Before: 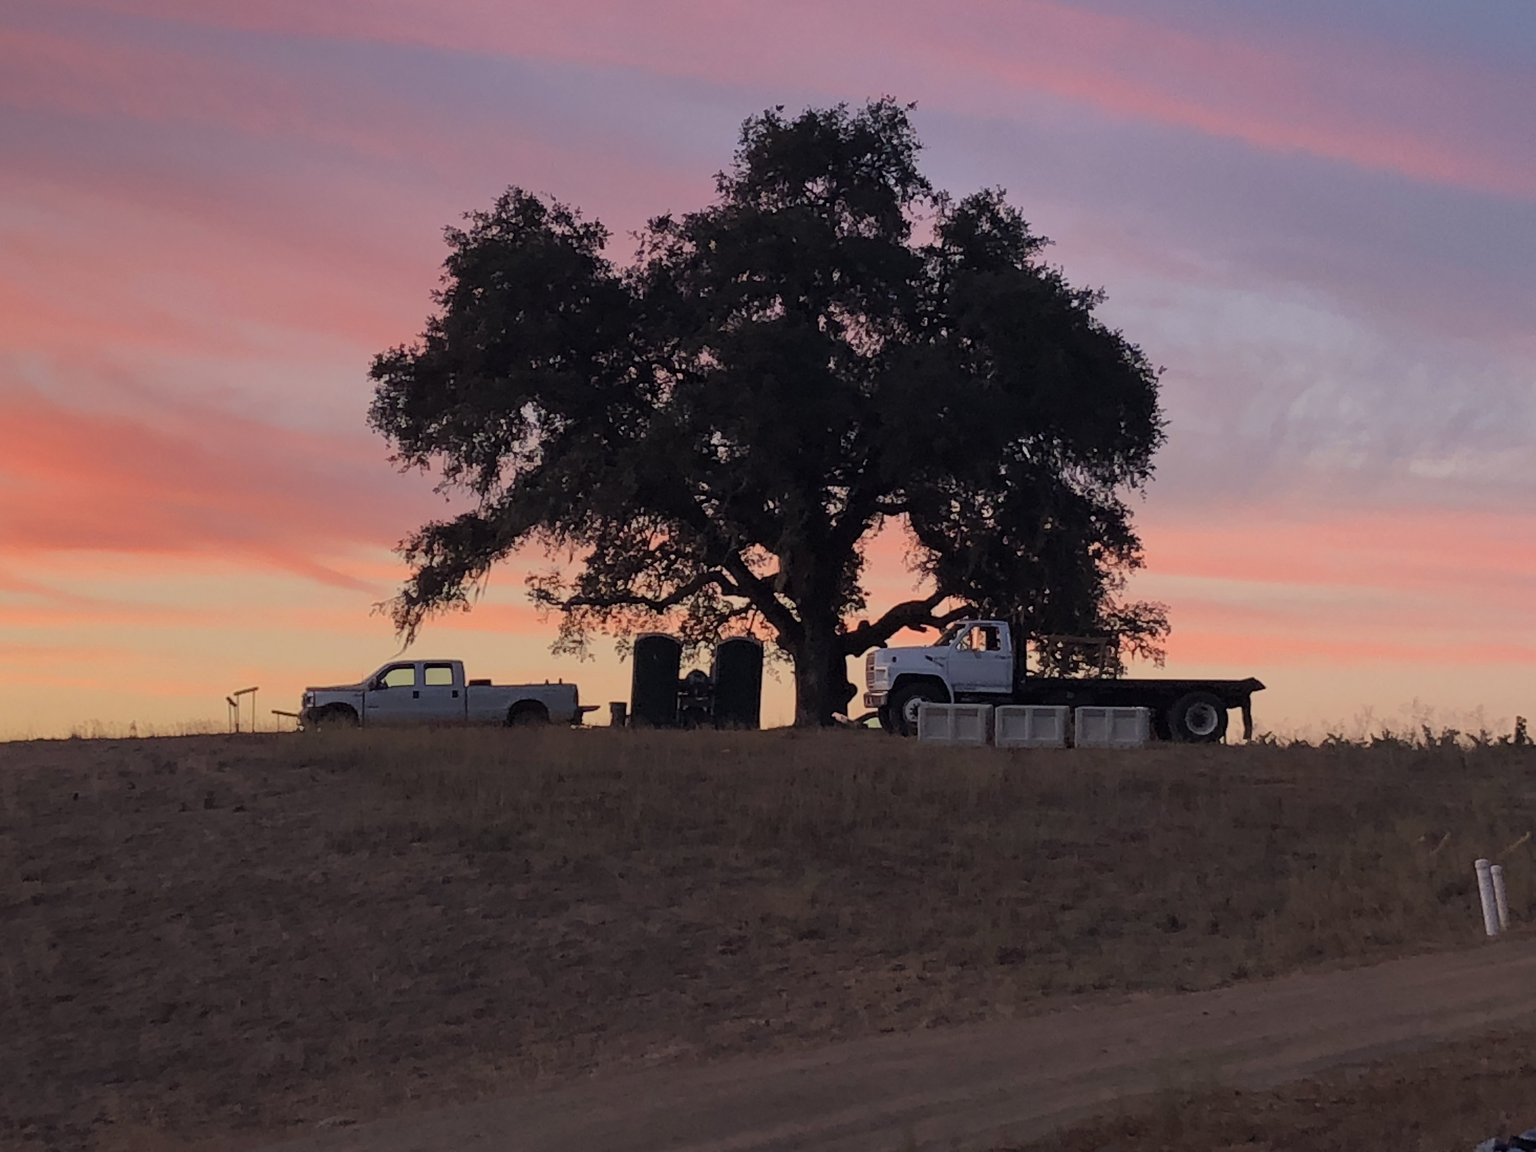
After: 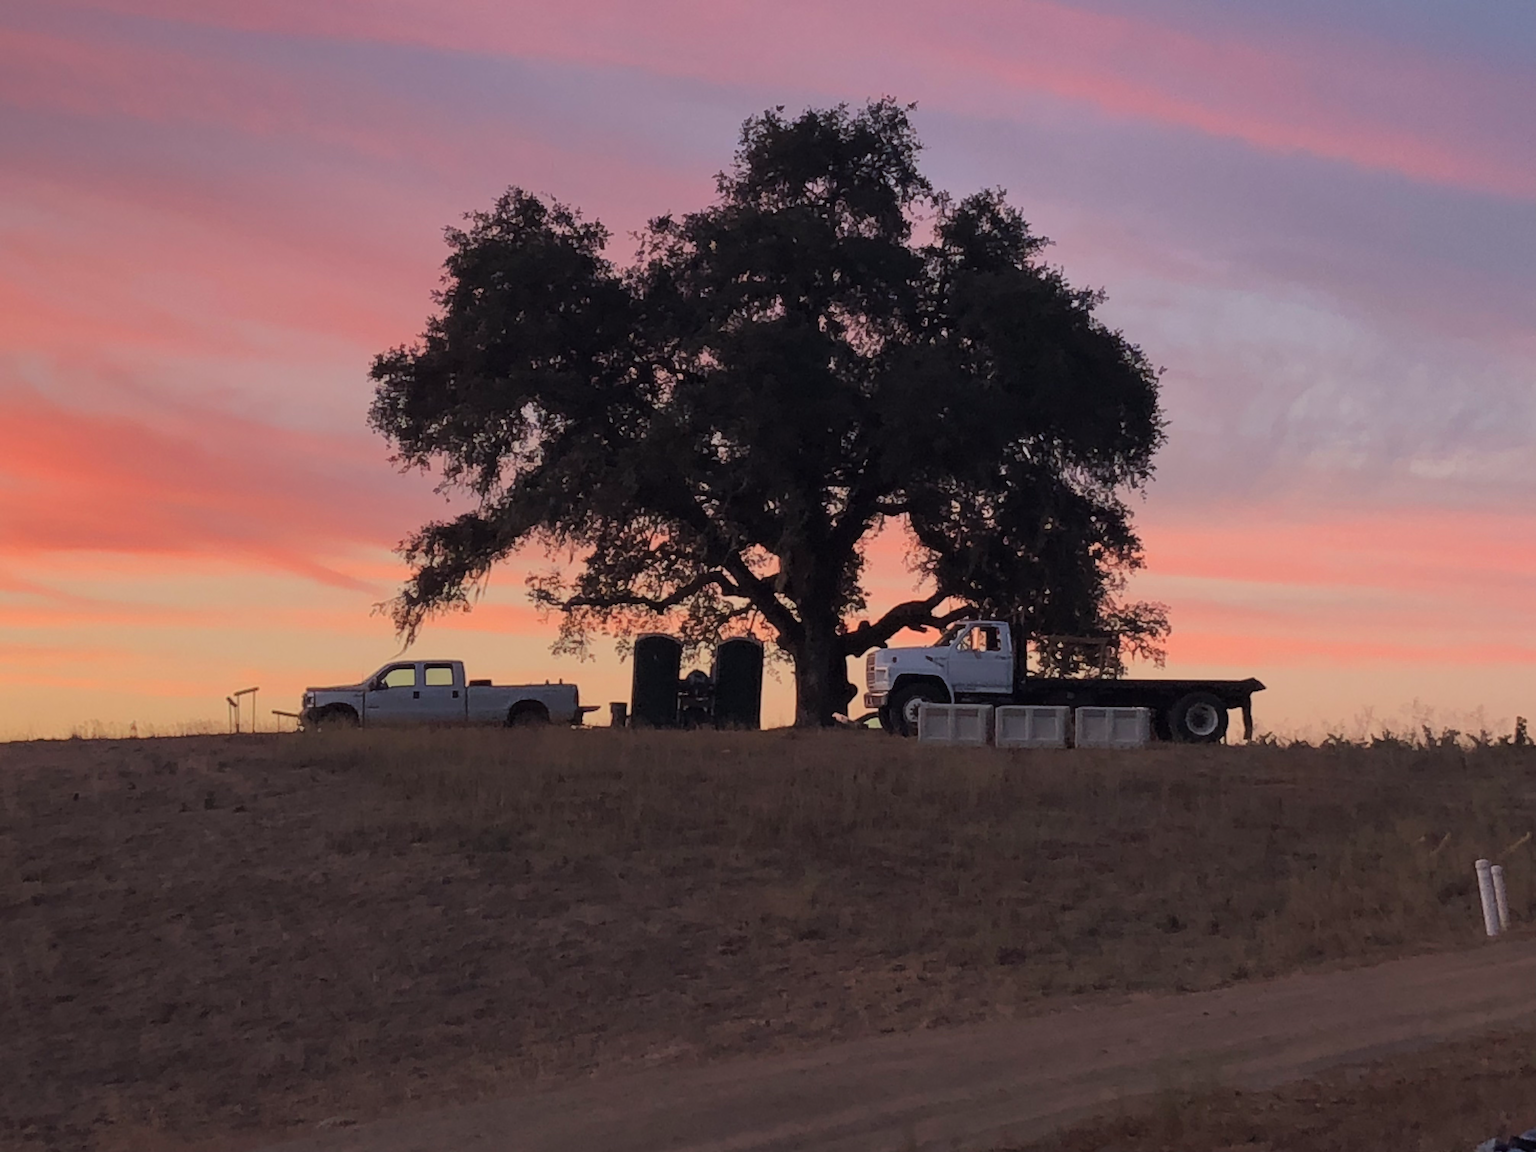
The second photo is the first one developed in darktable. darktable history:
haze removal: strength -0.077, distance 0.364, compatibility mode true
